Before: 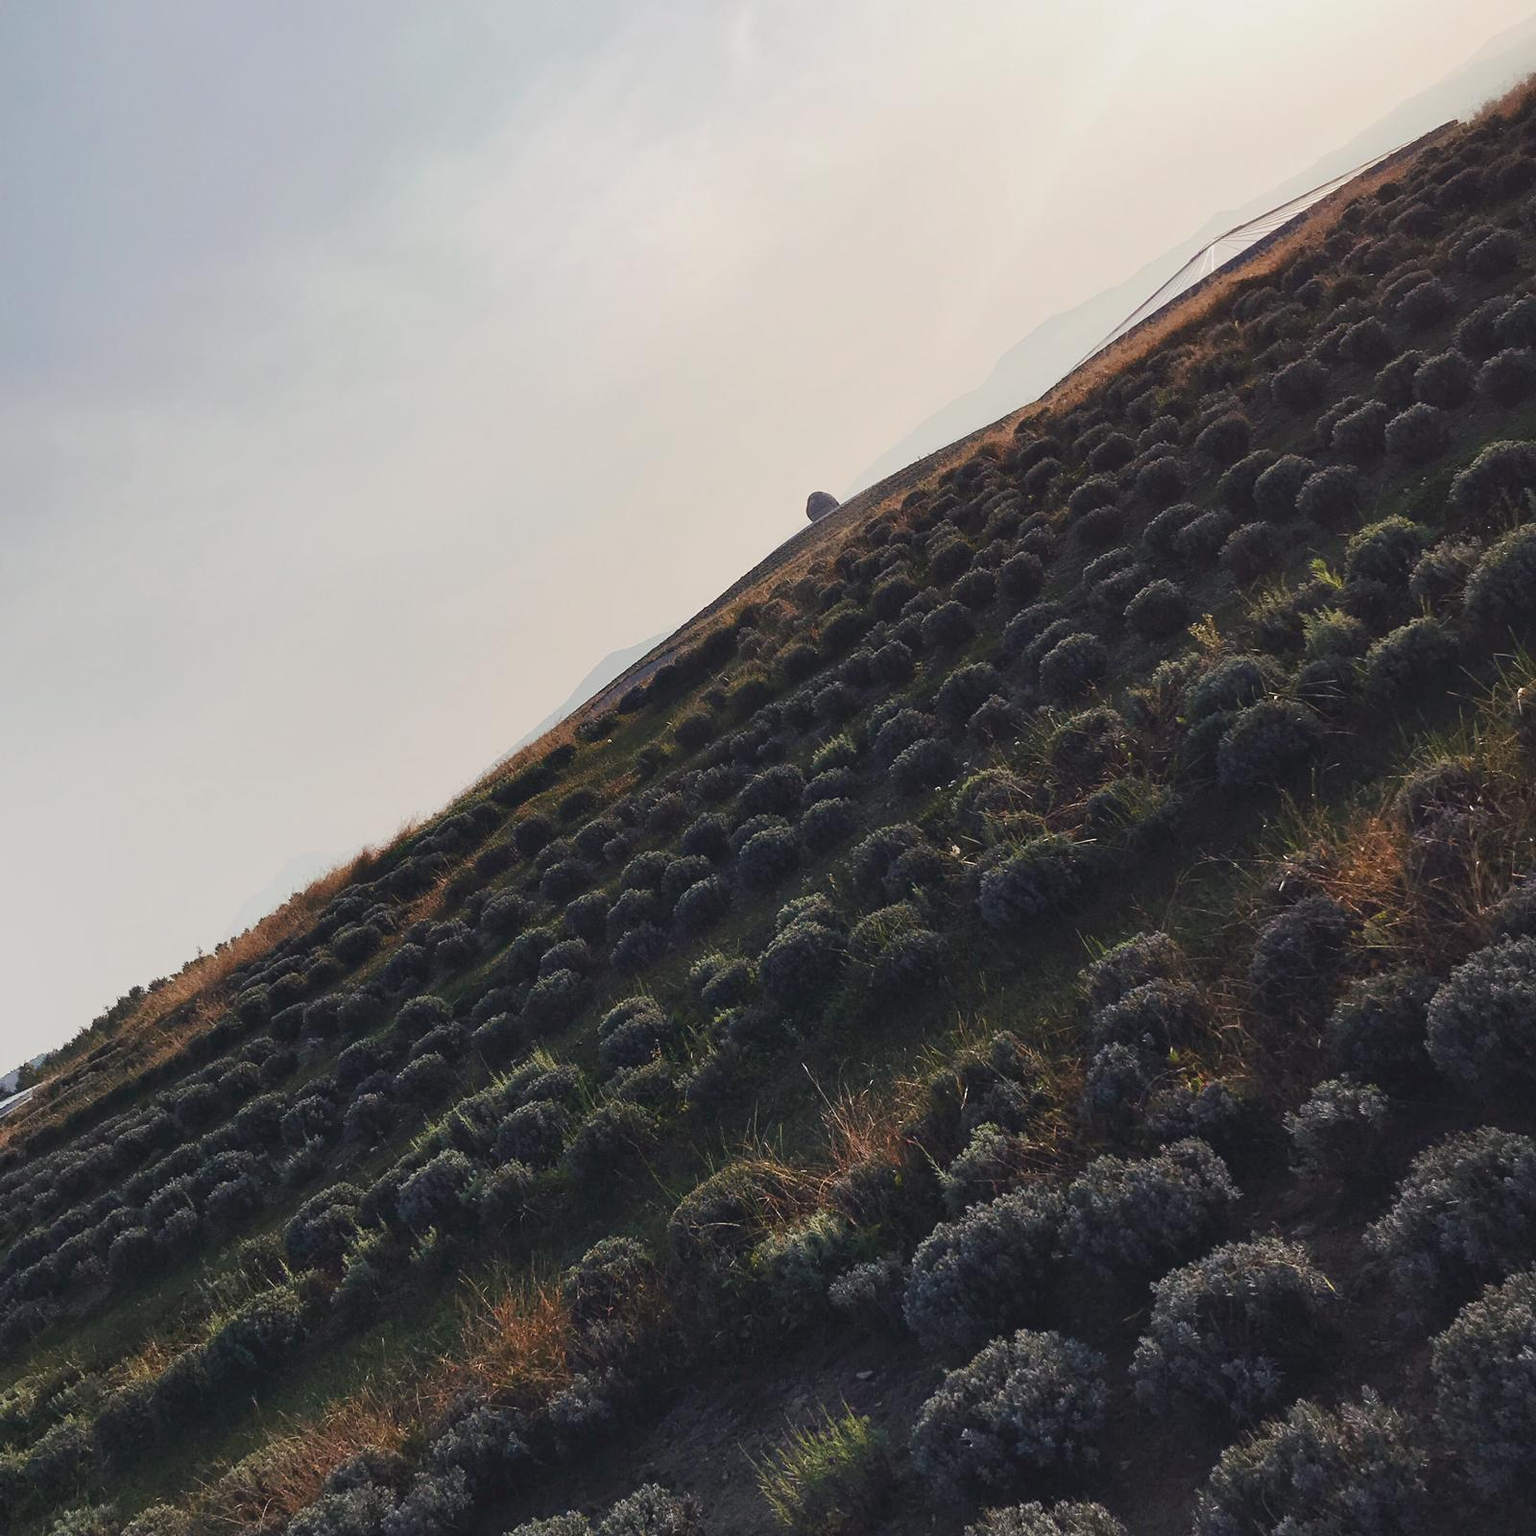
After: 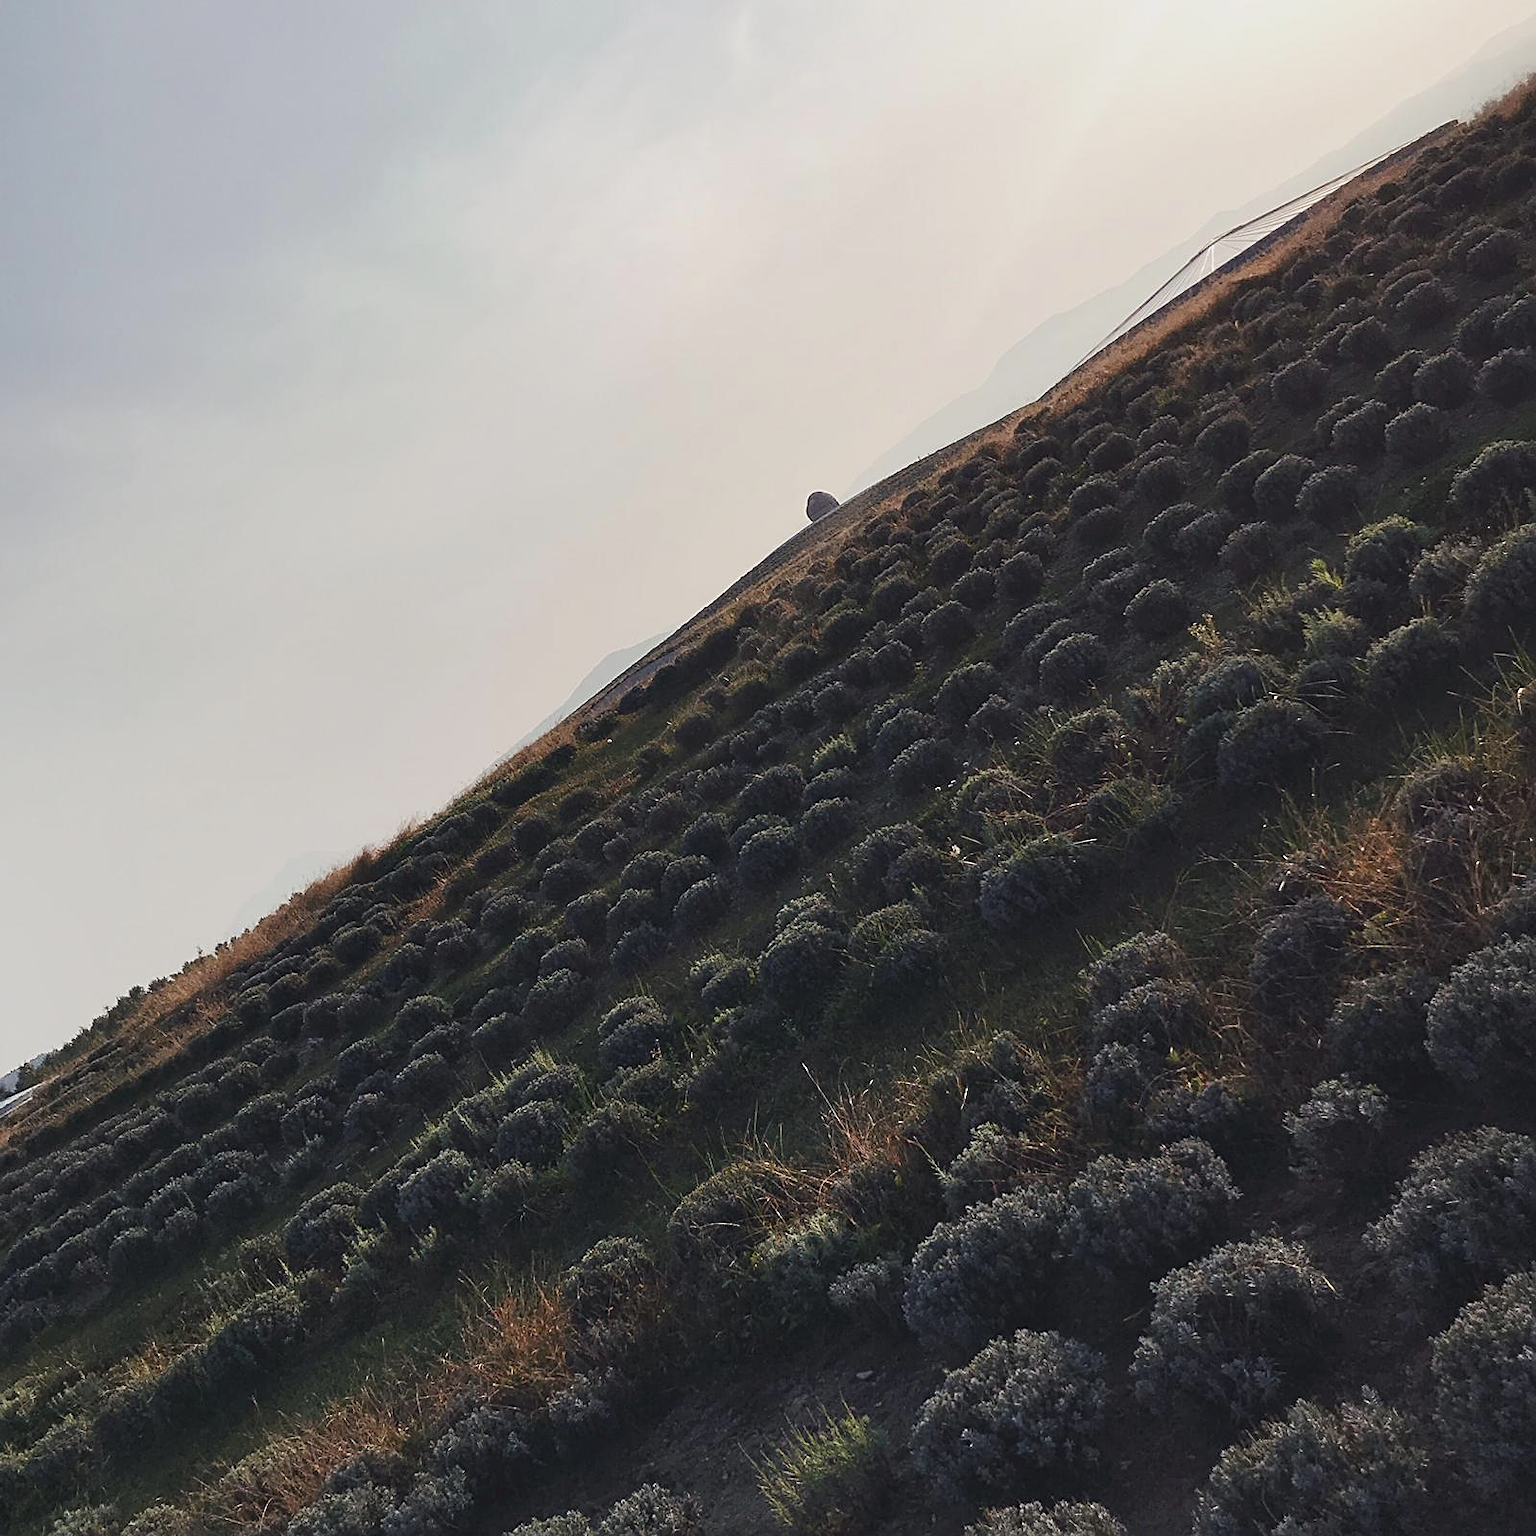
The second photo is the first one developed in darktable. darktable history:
color contrast: green-magenta contrast 0.84, blue-yellow contrast 0.86
sharpen: on, module defaults
